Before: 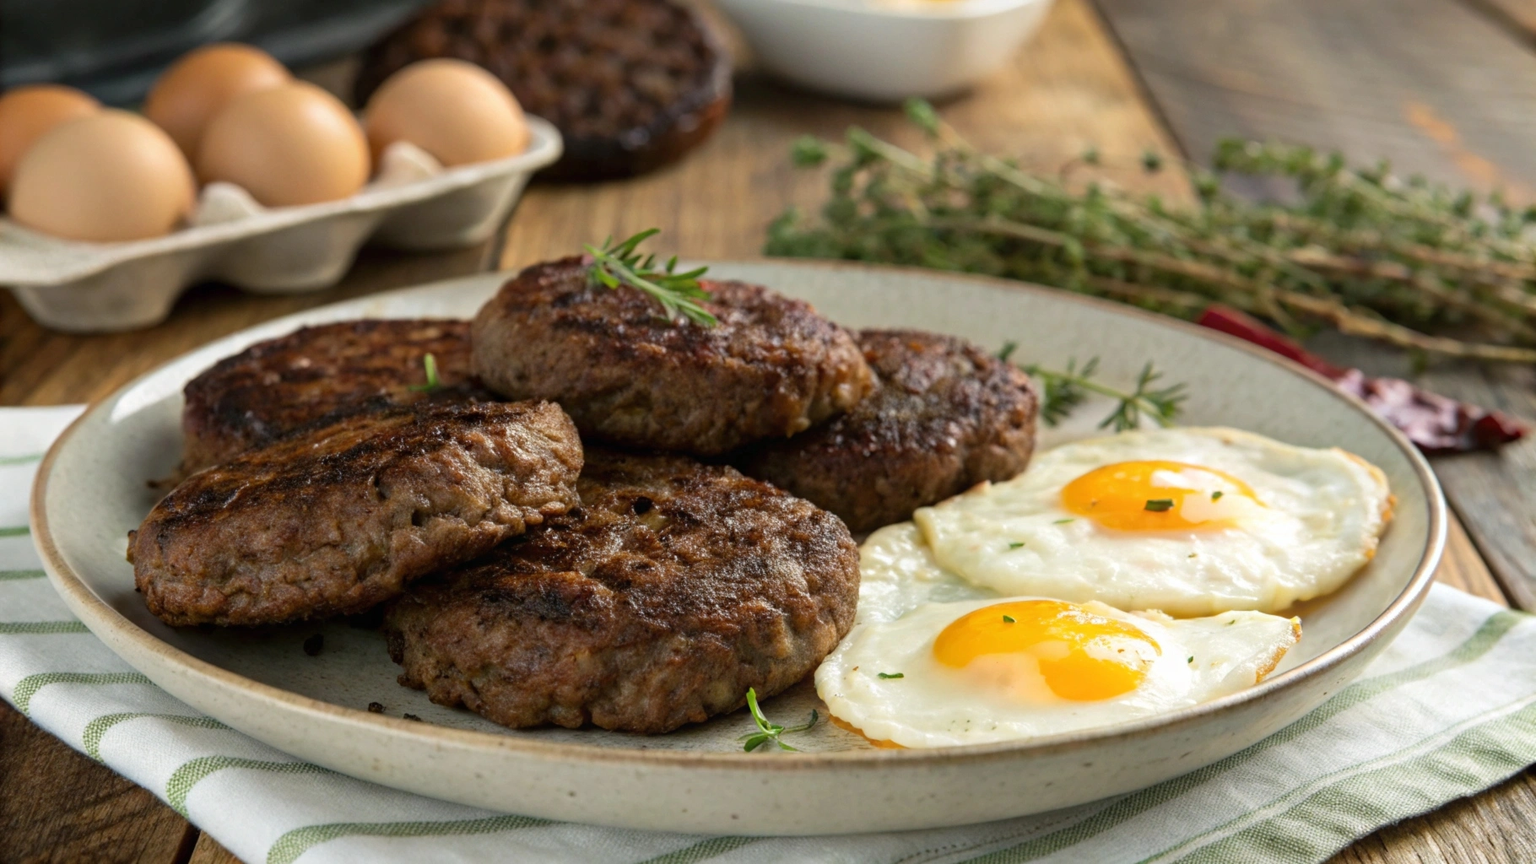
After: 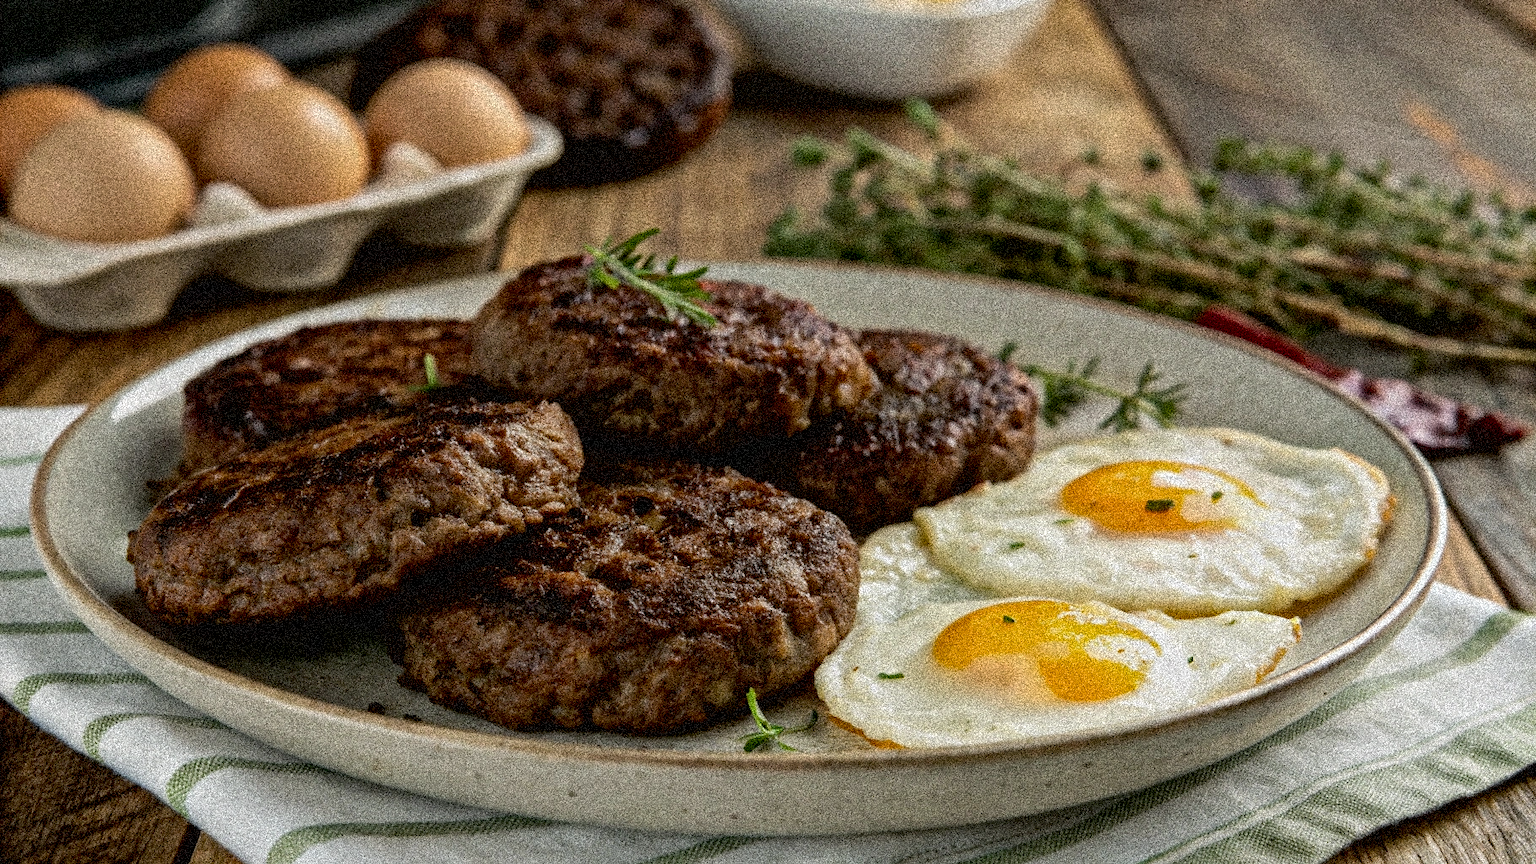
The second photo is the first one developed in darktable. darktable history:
exposure: black level correction 0.011, exposure -0.478 EV, compensate highlight preservation false
grain: coarseness 3.75 ISO, strength 100%, mid-tones bias 0%
local contrast: mode bilateral grid, contrast 20, coarseness 19, detail 163%, midtone range 0.2
